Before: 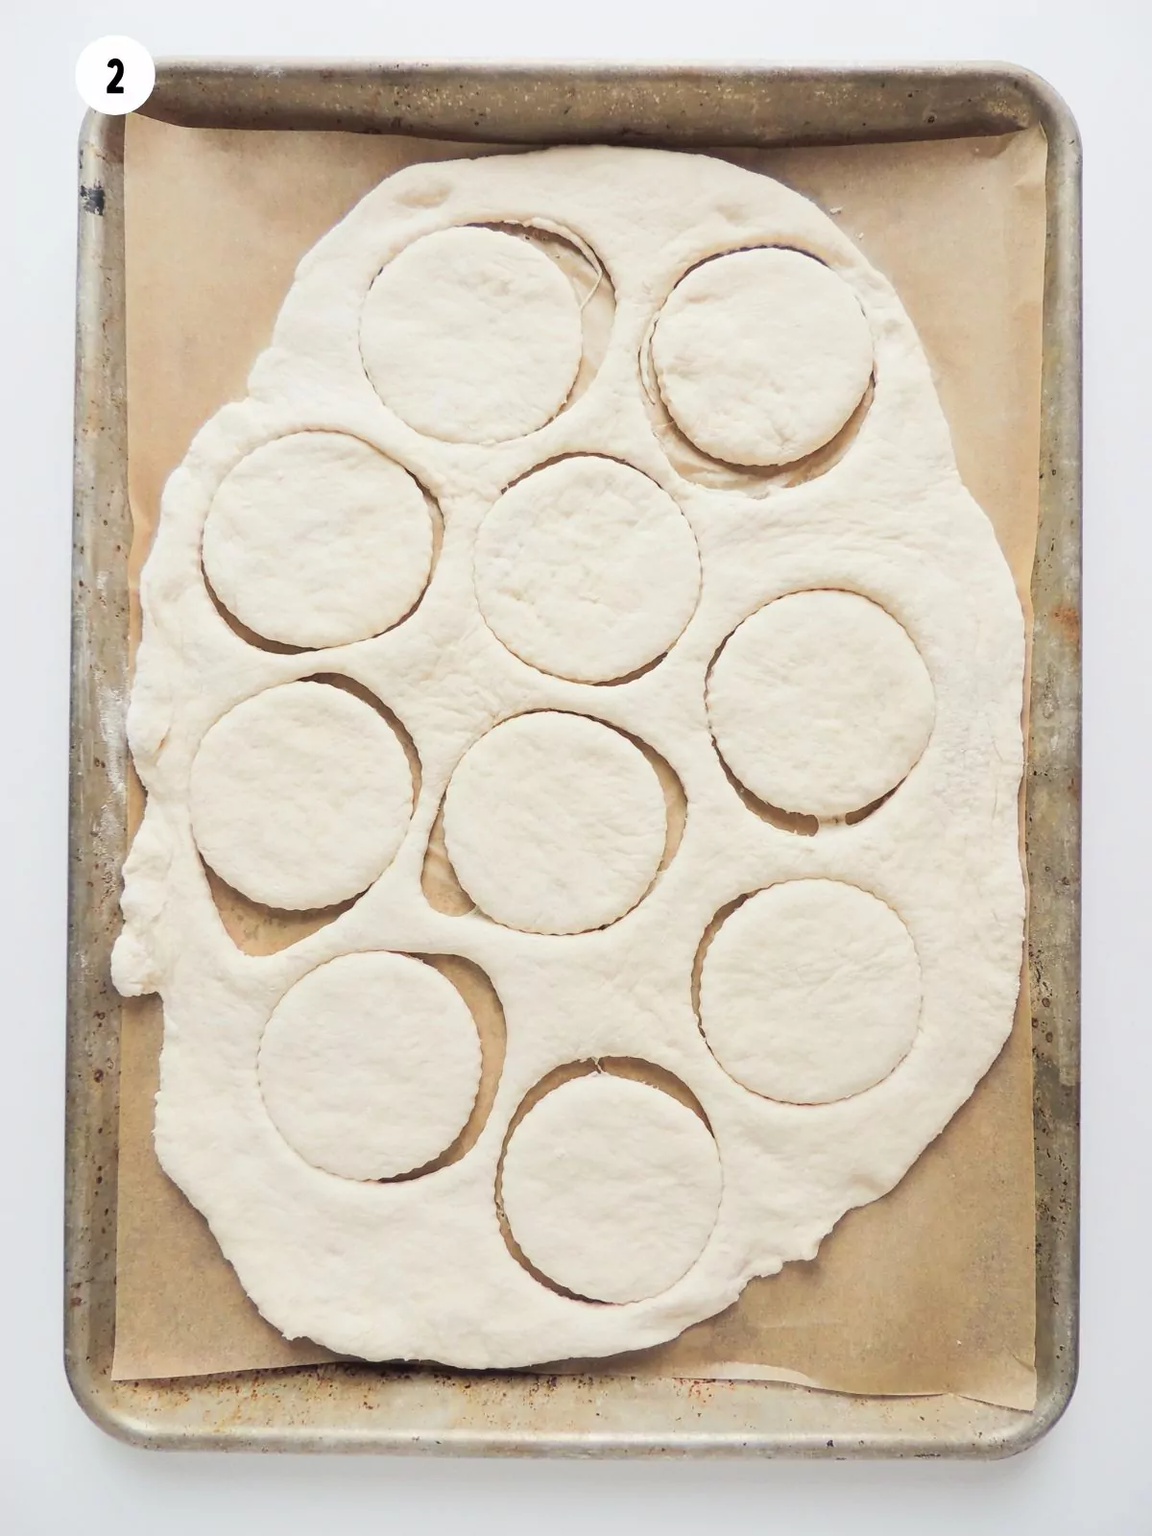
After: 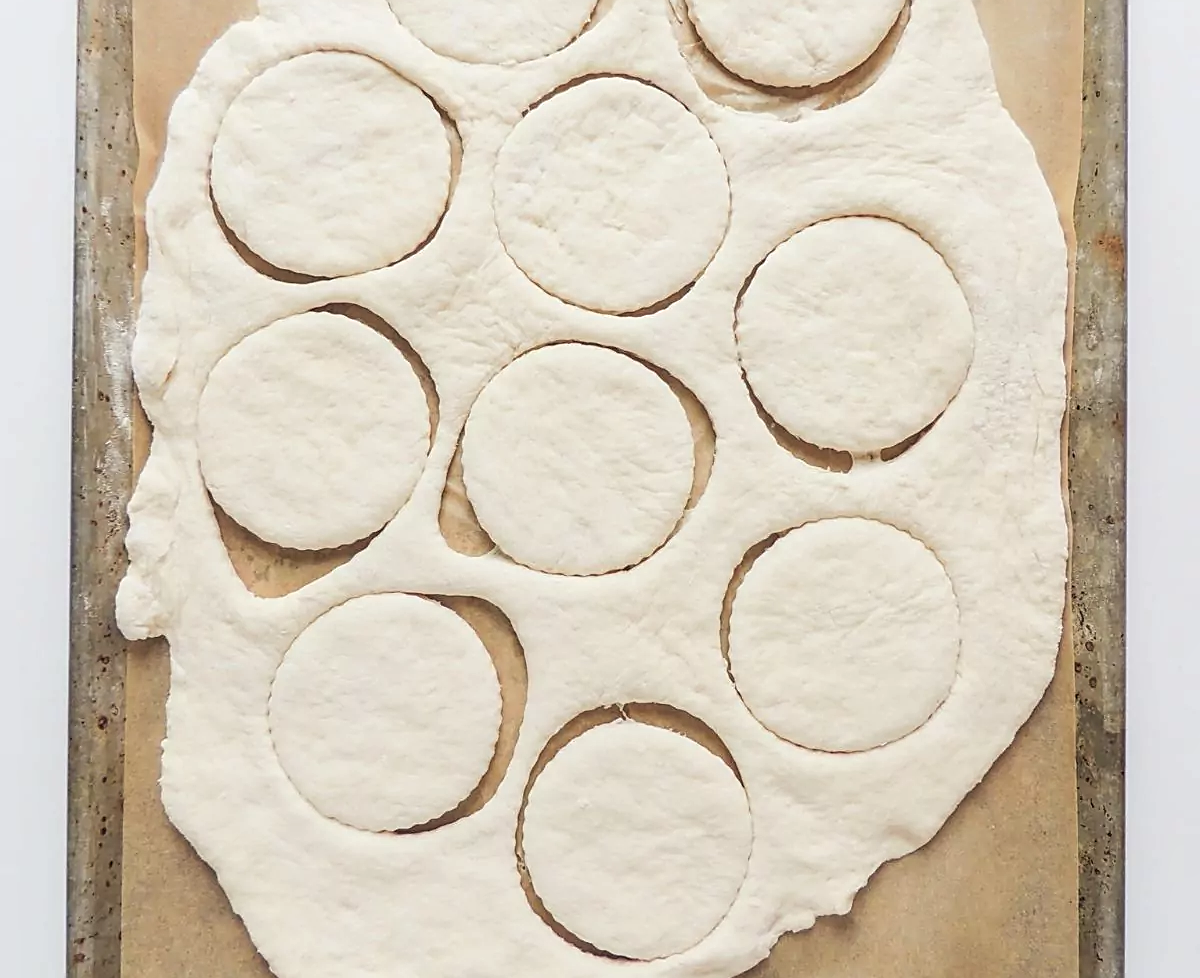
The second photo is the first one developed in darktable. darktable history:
sharpen: on, module defaults
local contrast: on, module defaults
crop and rotate: top 24.903%, bottom 13.946%
